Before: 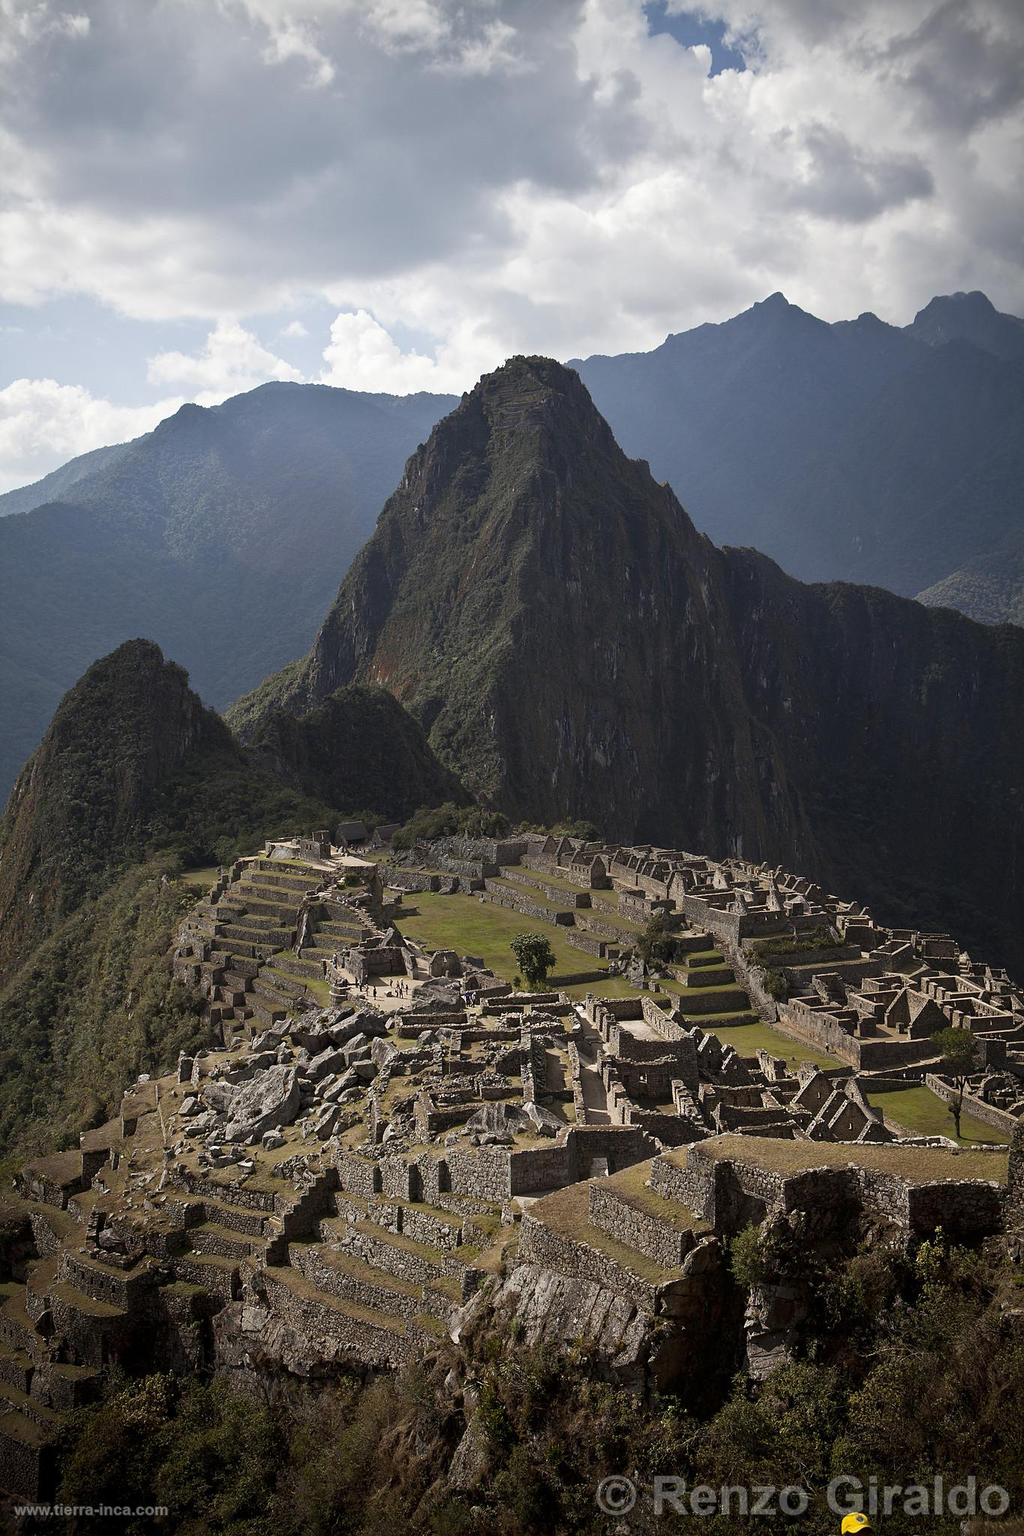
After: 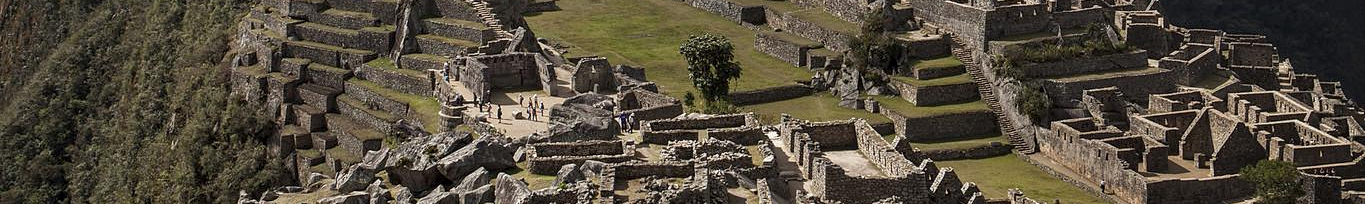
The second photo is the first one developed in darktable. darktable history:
local contrast: detail 130%
crop and rotate: top 59.084%, bottom 30.916%
